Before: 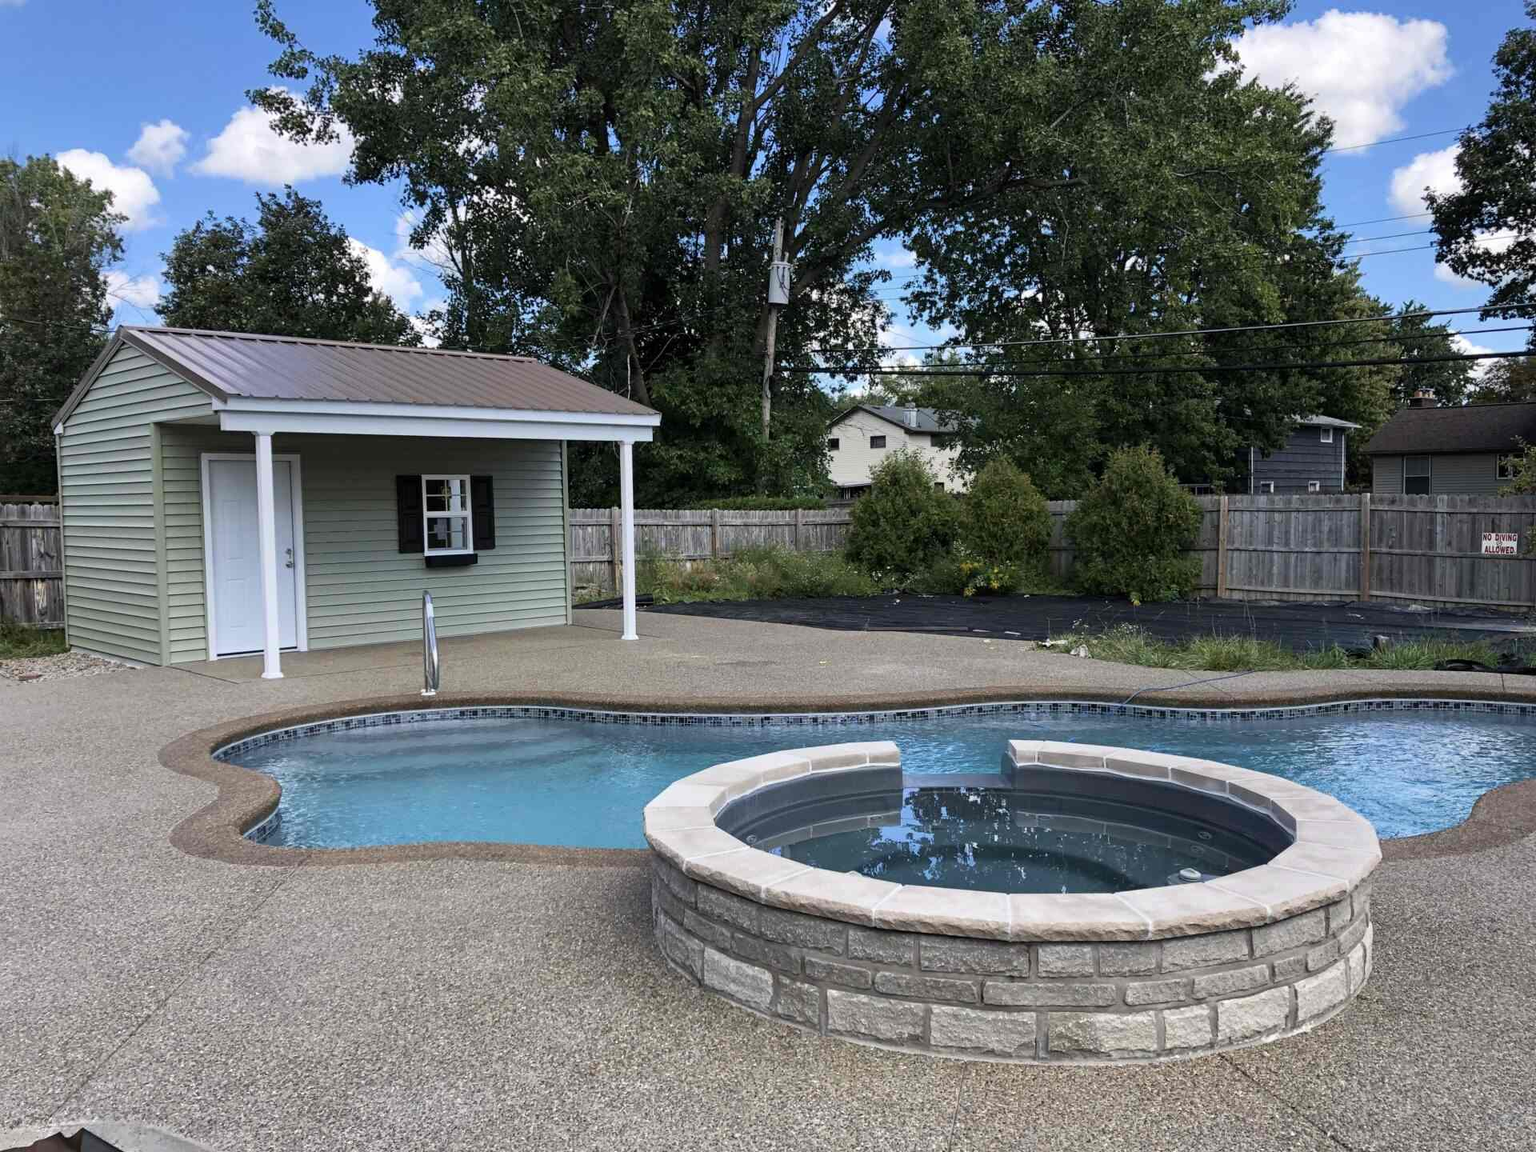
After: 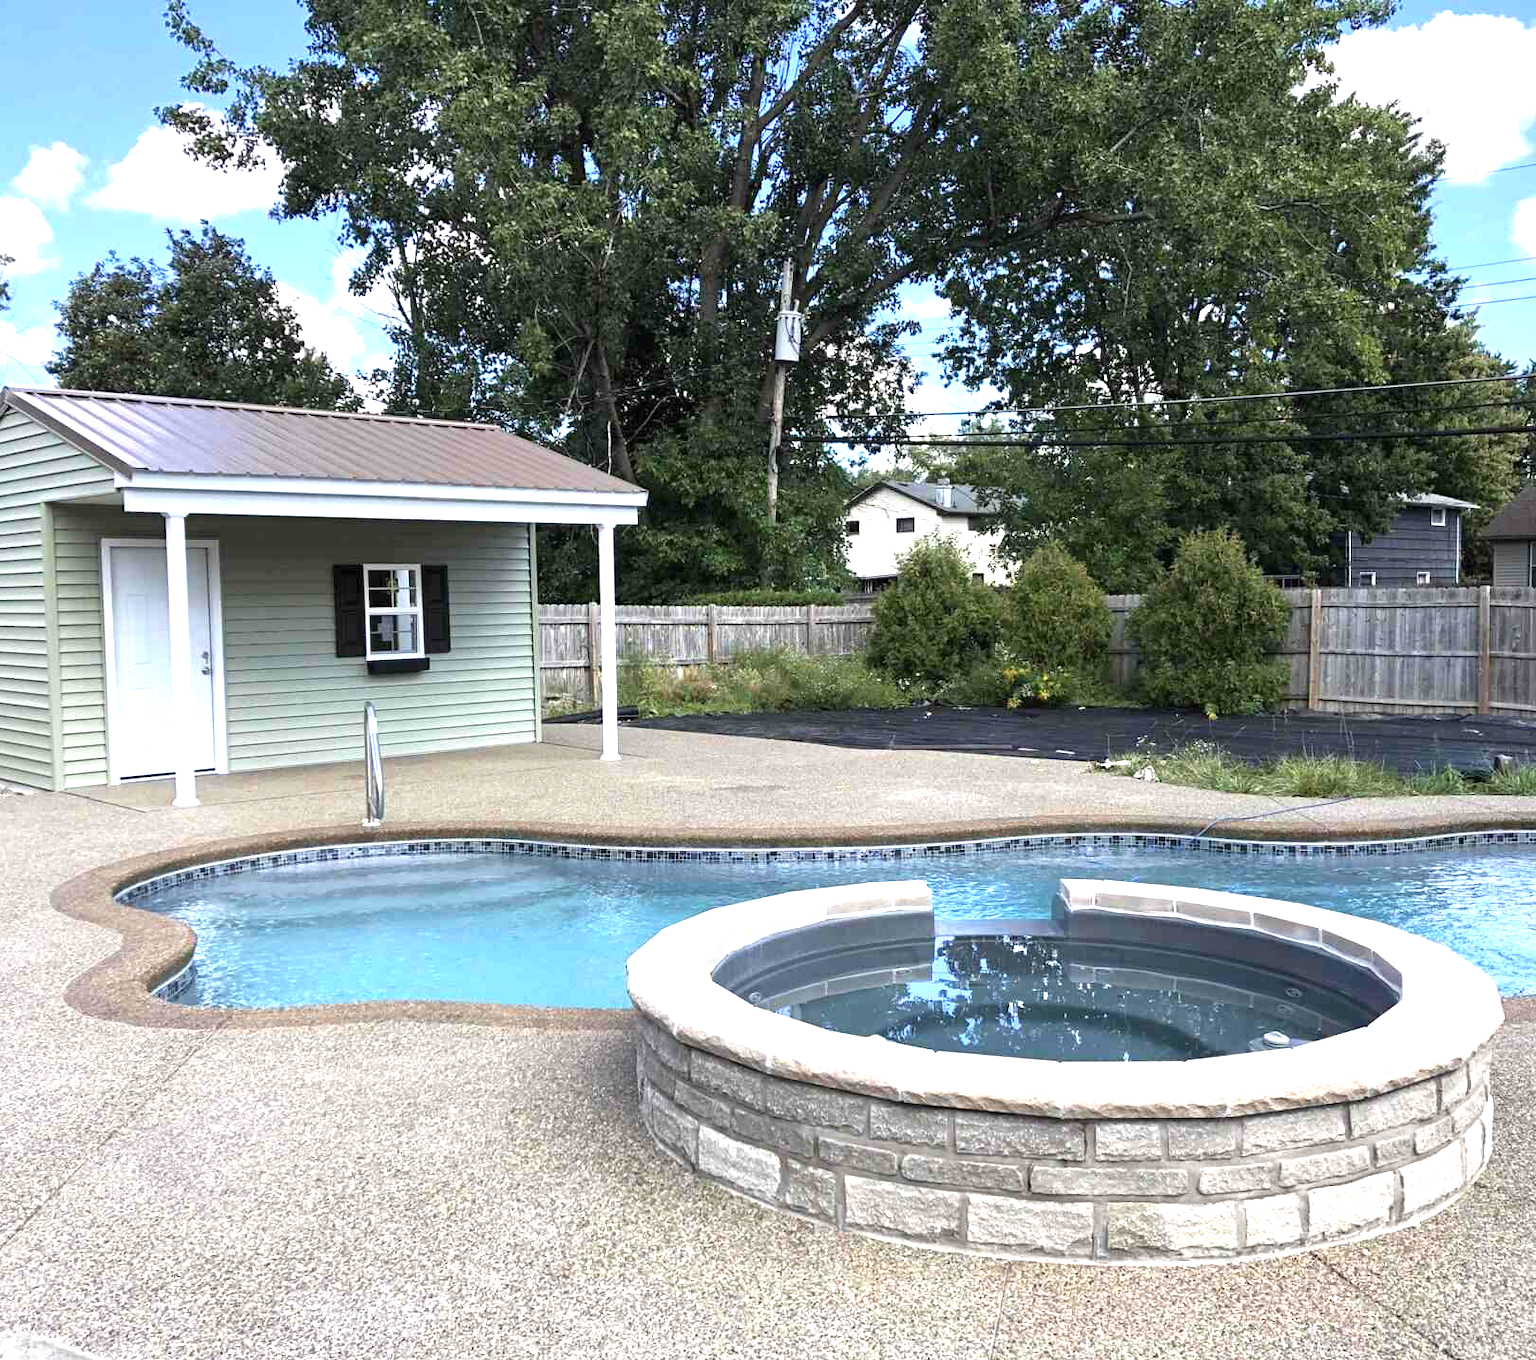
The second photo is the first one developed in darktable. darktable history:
crop: left 7.598%, right 7.873%
exposure: black level correction 0, exposure 1.2 EV, compensate exposure bias true, compensate highlight preservation false
